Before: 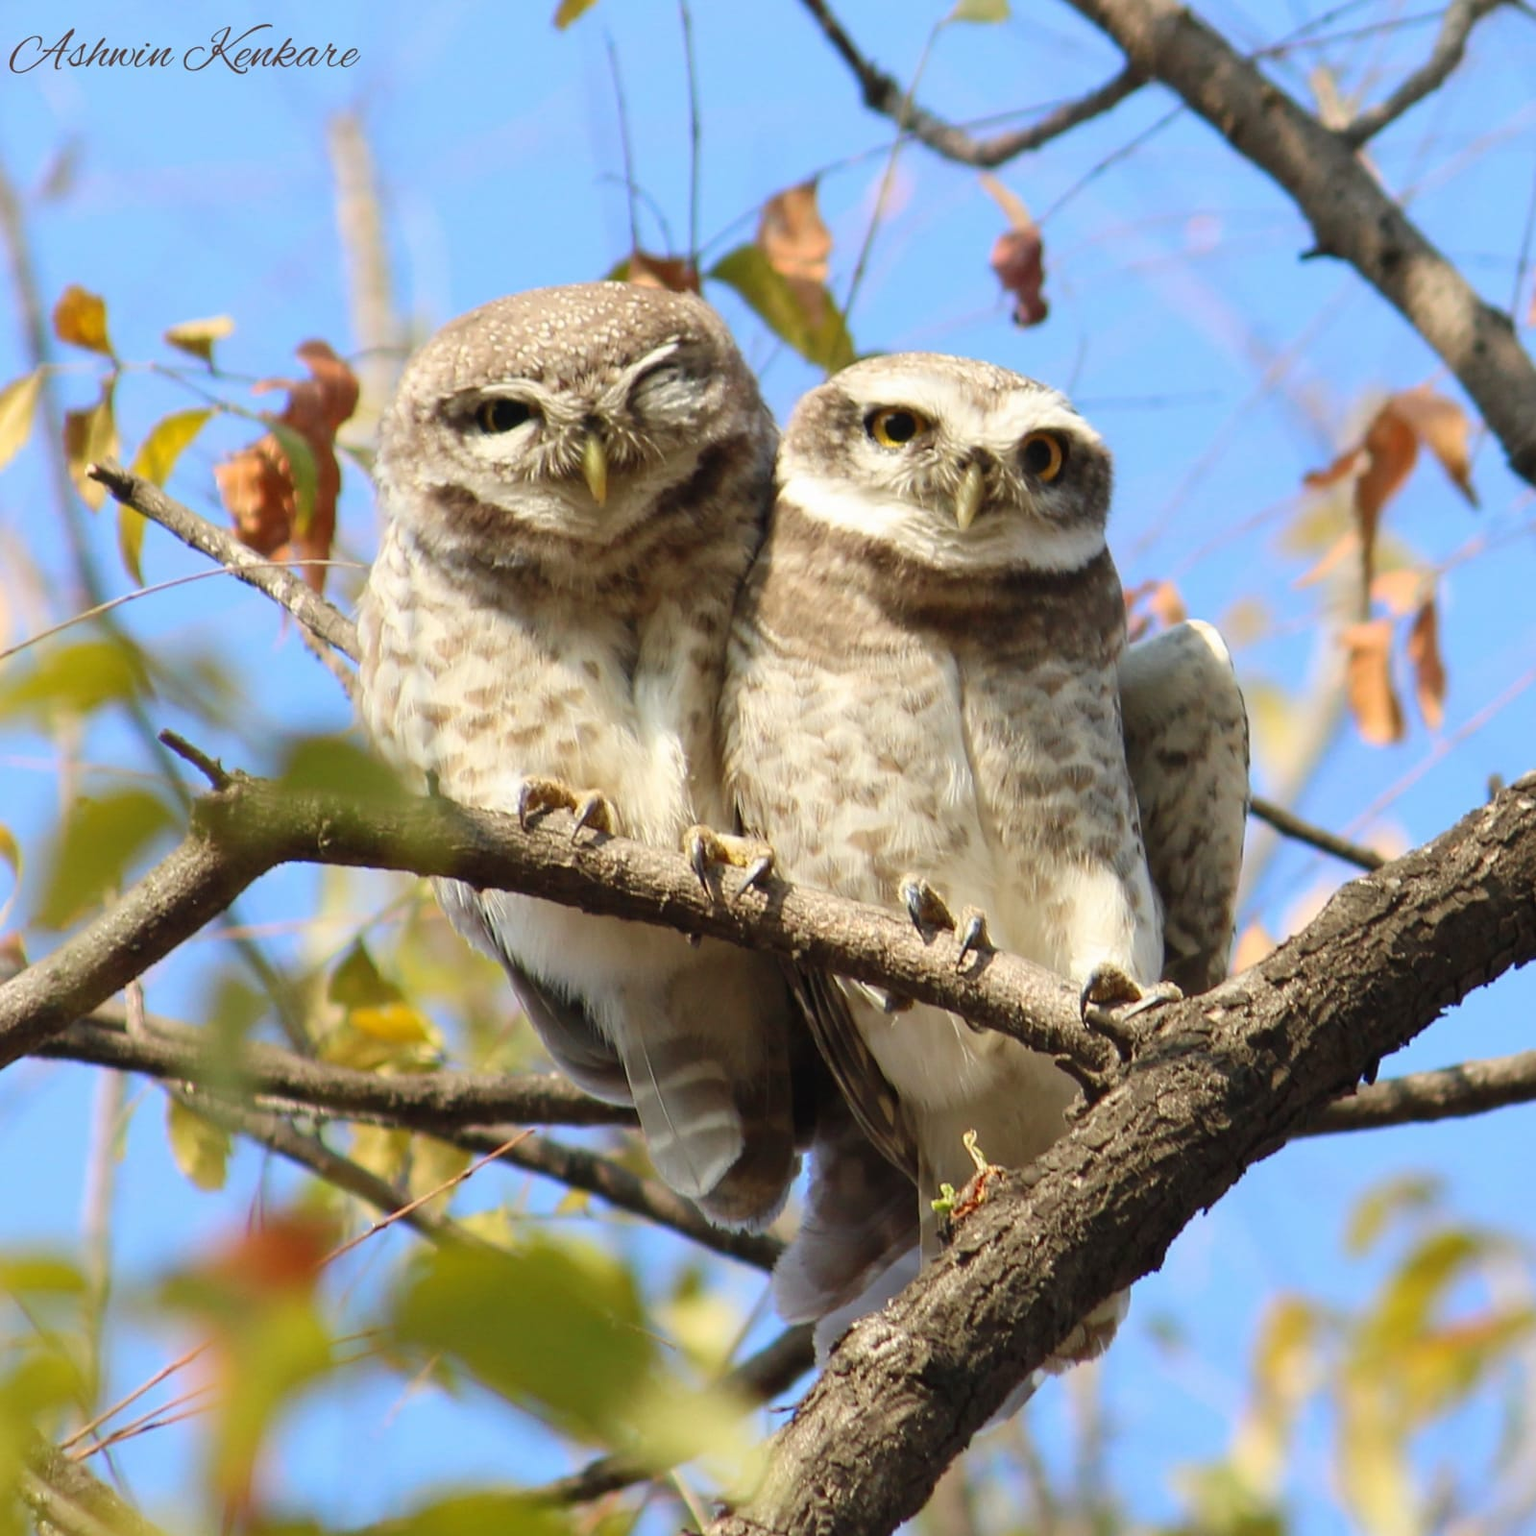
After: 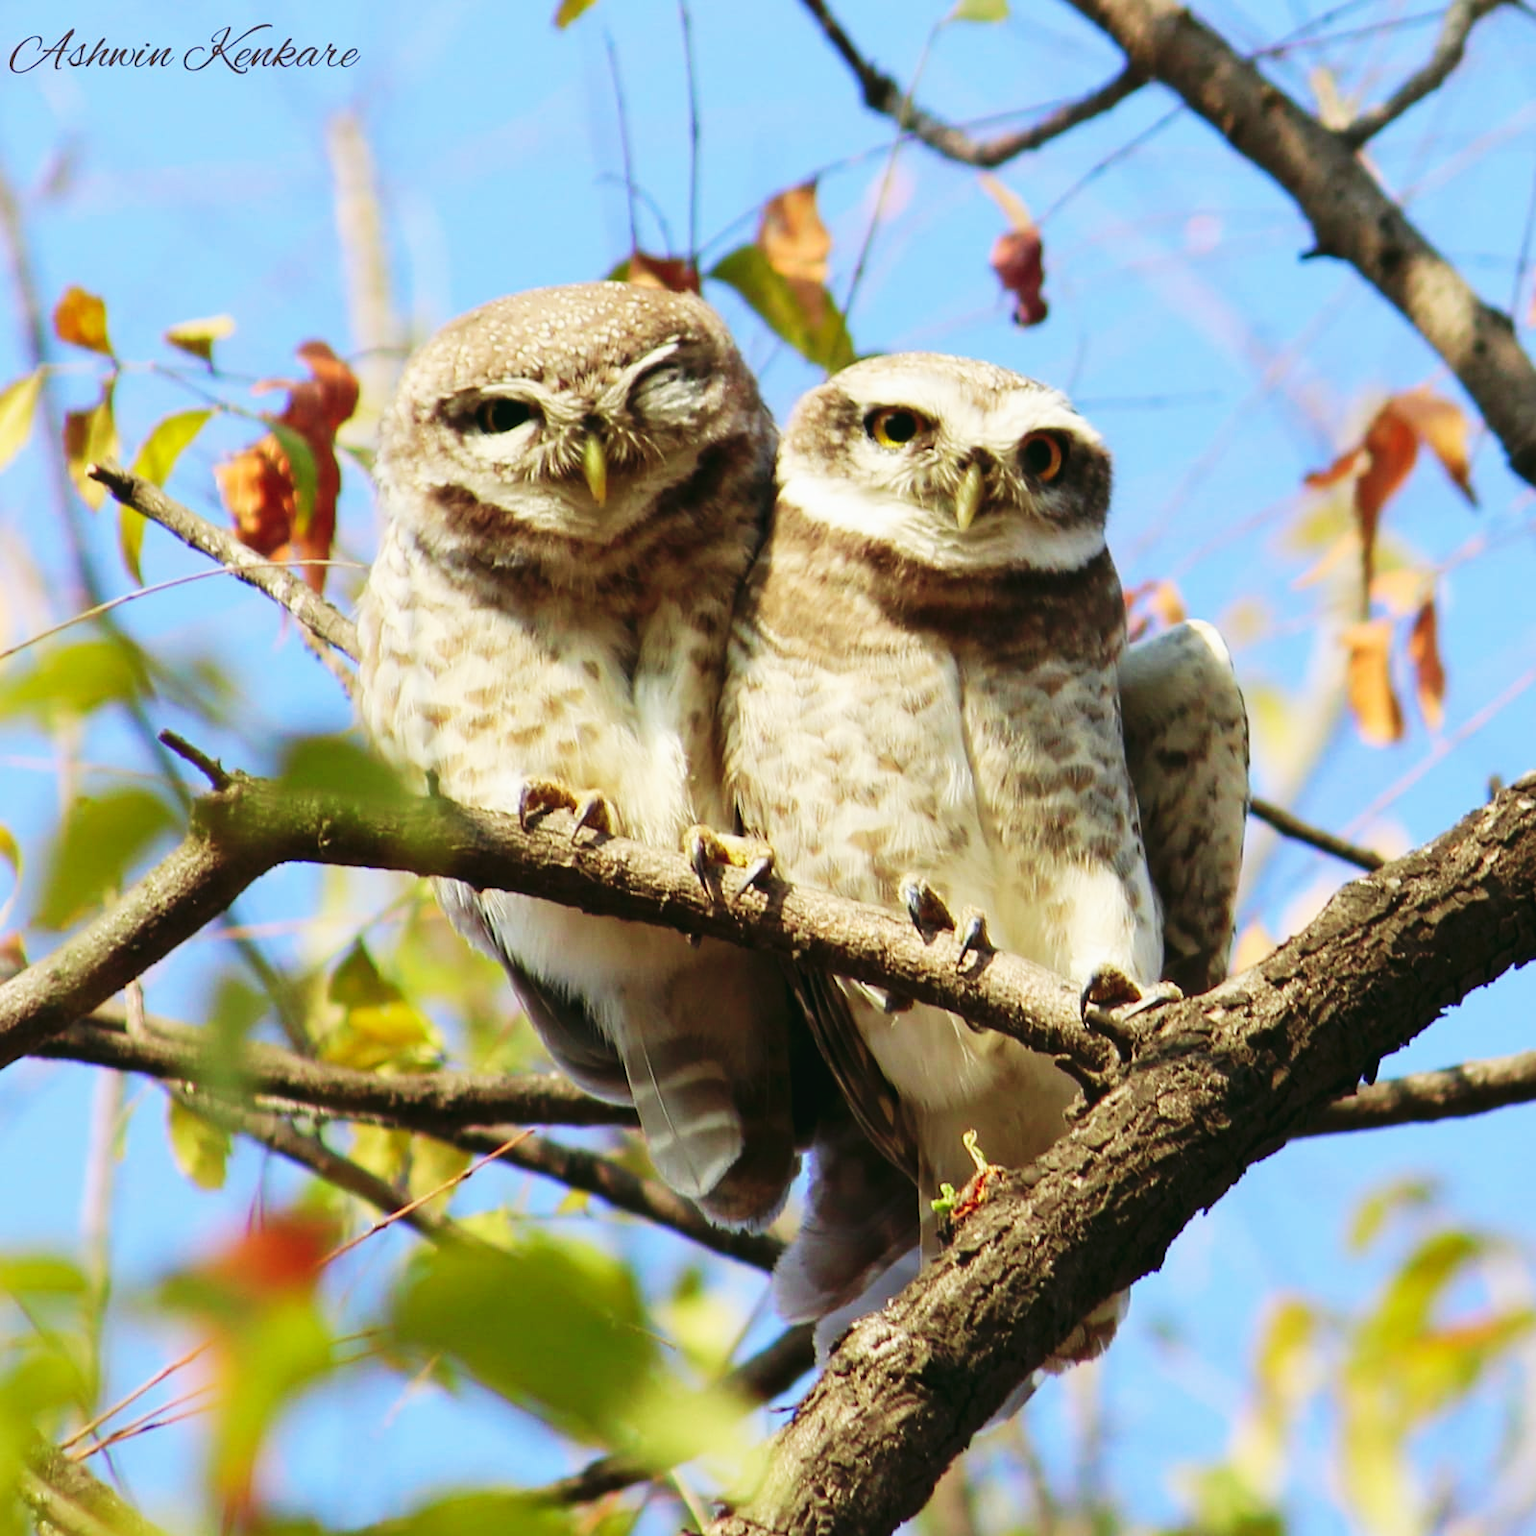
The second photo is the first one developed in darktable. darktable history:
tone curve: curves: ch0 [(0, 0) (0.003, 0.025) (0.011, 0.025) (0.025, 0.025) (0.044, 0.026) (0.069, 0.033) (0.1, 0.053) (0.136, 0.078) (0.177, 0.108) (0.224, 0.153) (0.277, 0.213) (0.335, 0.286) (0.399, 0.372) (0.468, 0.467) (0.543, 0.565) (0.623, 0.675) (0.709, 0.775) (0.801, 0.863) (0.898, 0.936) (1, 1)], preserve colors none
color look up table: target L [93.11, 92.42, 89.63, 85.12, 84.13, 77.59, 72.28, 70.69, 69.29, 55.62, 46.47, 47.23, 27.68, 200.09, 89.66, 90.83, 83.61, 75.1, 65.86, 66.34, 58.96, 59, 52.21, 54.6, 51.41, 38.23, 30.31, 35.36, 15.55, 3.71, 88.64, 76.15, 57.46, 57.88, 48.82, 48.66, 49.49, 52.04, 46.12, 36.32, 37.37, 22, 21.25, 22.72, 69.62, 68.22, 64.6, 53.32, 42.24], target a [-20.29, -37.56, -45.8, -70.01, -81.04, -69.62, -40.42, -54.58, -27.62, -18.66, -26.82, -36.03, -20.44, 0, -6.32, -21, 5.913, 27.92, 30.08, 2.202, 52.66, 47.52, 64.64, 32.42, 60.02, 0.378, 7.614, 44.47, 28.49, -11.21, 5.149, 41.41, 65.91, 77.04, 14.66, 35.95, 28.71, 63.71, 58.41, 46.09, 52.25, 16.79, 35.32, 38.25, -28.96, -3.921, -7.417, -8.78, -4.269], target b [28.41, 83.59, 1.888, 23.79, 71.64, 64.06, 50.83, 39.17, 56.37, 29.3, 4.263, 36, 26.43, 0, 50.85, 82.25, 3.267, 9.384, 44.69, 50.9, 14.88, 52.63, 53.5, 49.41, 42.34, 35.22, 14.68, 19.51, 17.11, 5.722, -14.03, -33.59, -19.62, -55.85, -73.66, -44.61, -1.046, 3.06, -19.97, -94.04, -55.75, -35.27, -11.83, -58.49, -30.78, -11.56, -49.69, -38.62, -13.34], num patches 49
